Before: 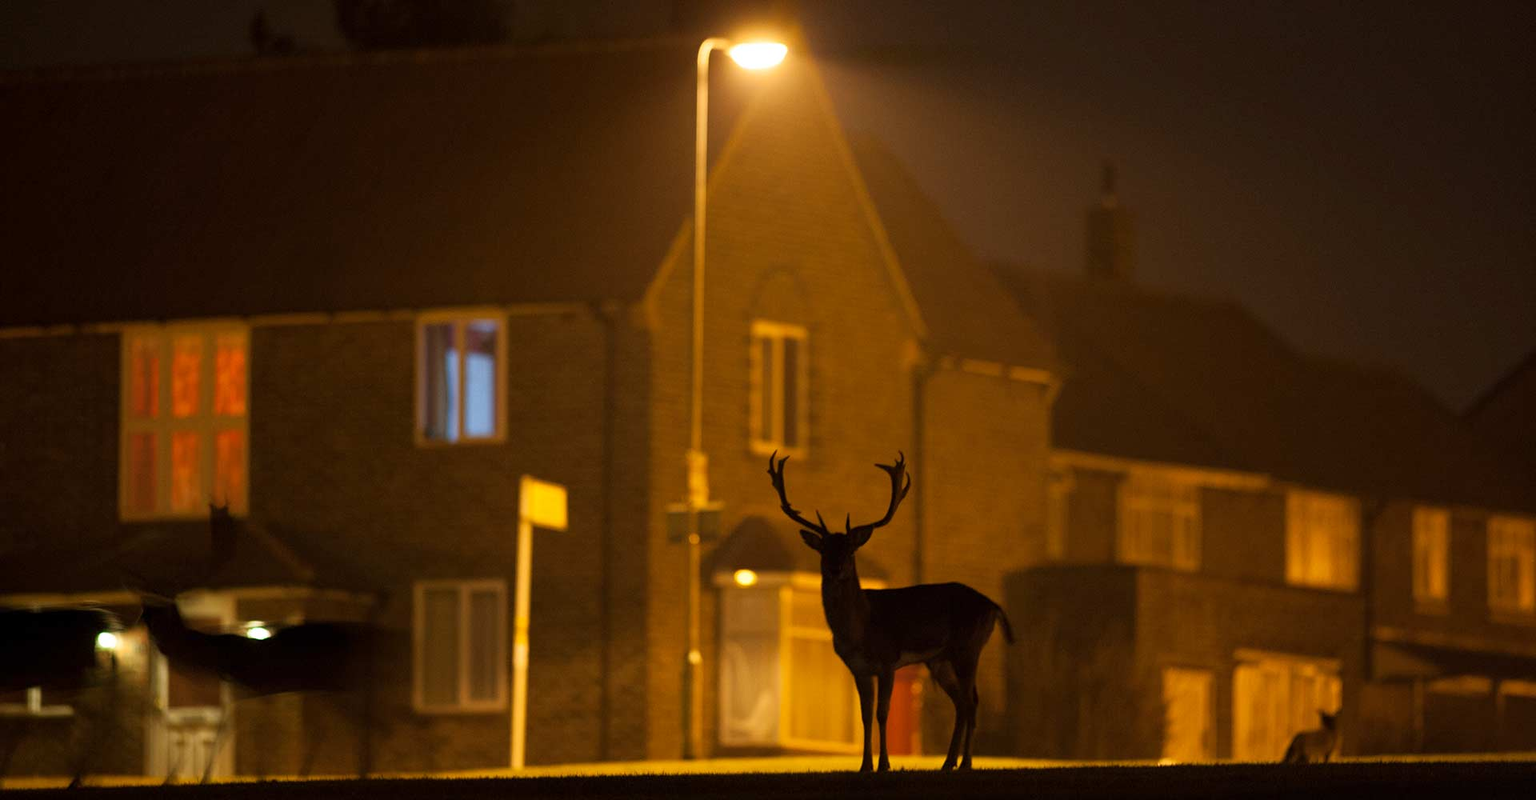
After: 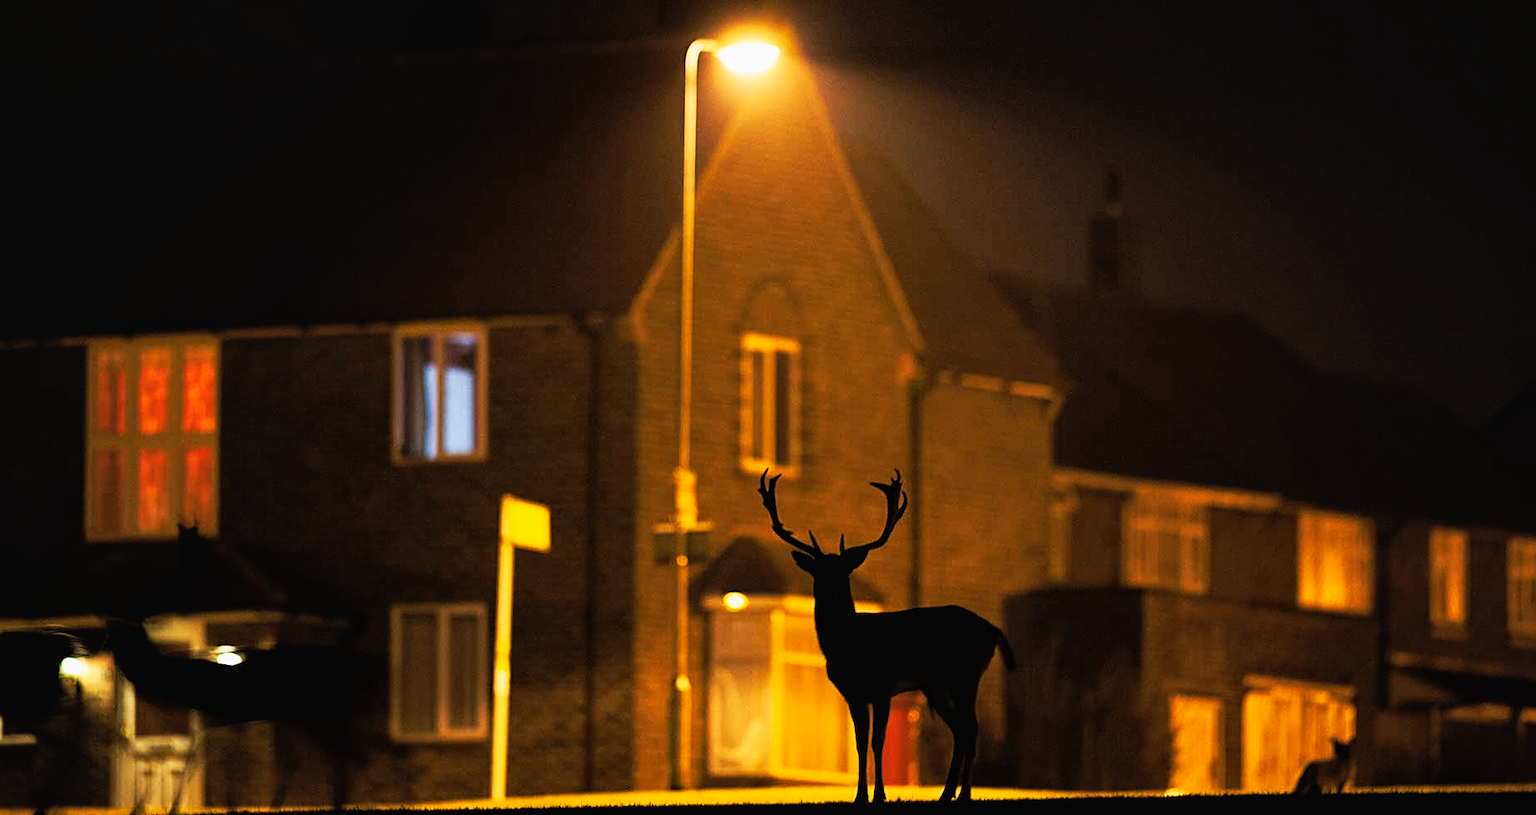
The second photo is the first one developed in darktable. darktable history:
local contrast: highlights 103%, shadows 103%, detail 119%, midtone range 0.2
crop and rotate: left 2.539%, right 1.284%, bottom 1.99%
sharpen: on, module defaults
filmic rgb: black relative exposure -5.06 EV, white relative exposure 3.17 EV, hardness 3.47, contrast 1.187, highlights saturation mix -48.89%
tone curve: curves: ch0 [(0, 0.026) (0.172, 0.194) (0.398, 0.437) (0.469, 0.544) (0.612, 0.741) (0.845, 0.926) (1, 0.968)]; ch1 [(0, 0) (0.437, 0.453) (0.472, 0.467) (0.502, 0.502) (0.531, 0.546) (0.574, 0.583) (0.617, 0.64) (0.699, 0.749) (0.859, 0.919) (1, 1)]; ch2 [(0, 0) (0.33, 0.301) (0.421, 0.443) (0.476, 0.502) (0.511, 0.504) (0.553, 0.553) (0.595, 0.586) (0.664, 0.664) (1, 1)], preserve colors none
